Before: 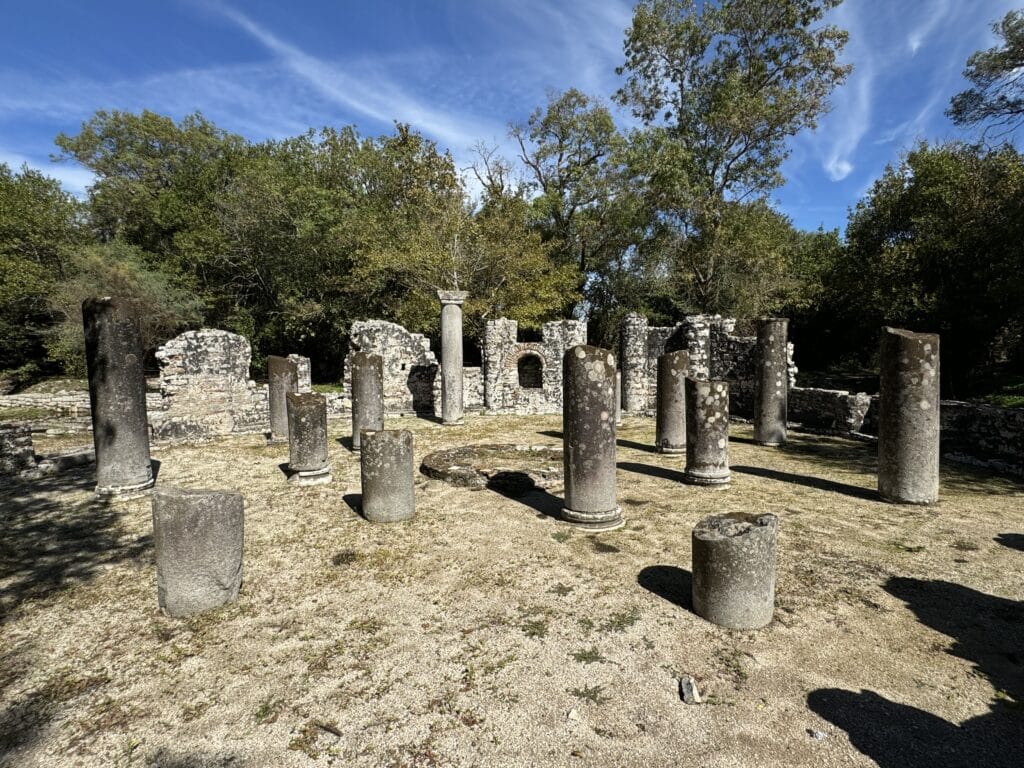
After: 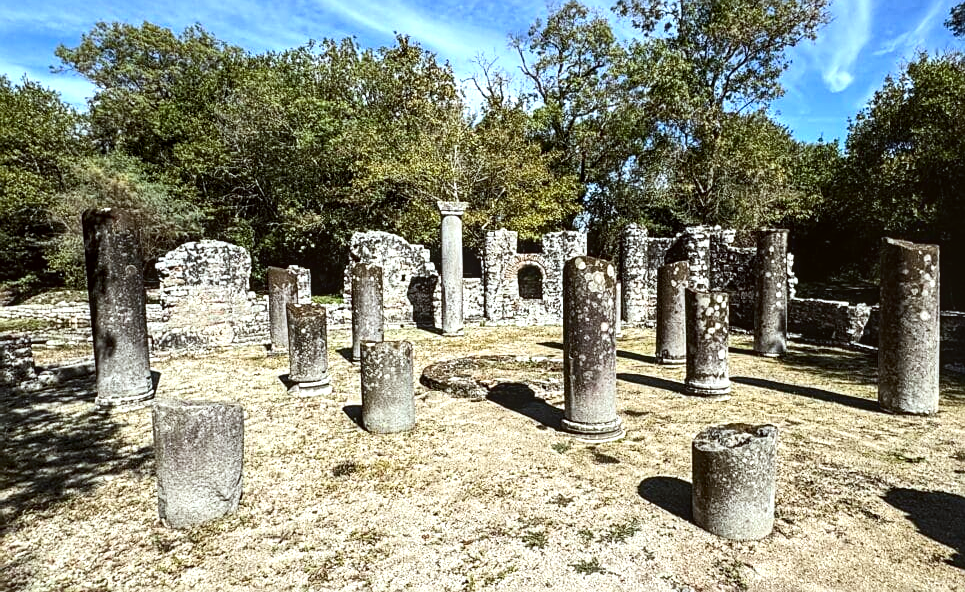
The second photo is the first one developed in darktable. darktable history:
local contrast: on, module defaults
contrast brightness saturation: contrast 0.22
sharpen: on, module defaults
crop and rotate: angle 0.03°, top 11.643%, right 5.651%, bottom 11.189%
color correction: highlights a* -2.73, highlights b* -2.09, shadows a* 2.41, shadows b* 2.73
white balance: red 0.983, blue 1.036
exposure: exposure 0.6 EV, compensate highlight preservation false
tone equalizer: on, module defaults
